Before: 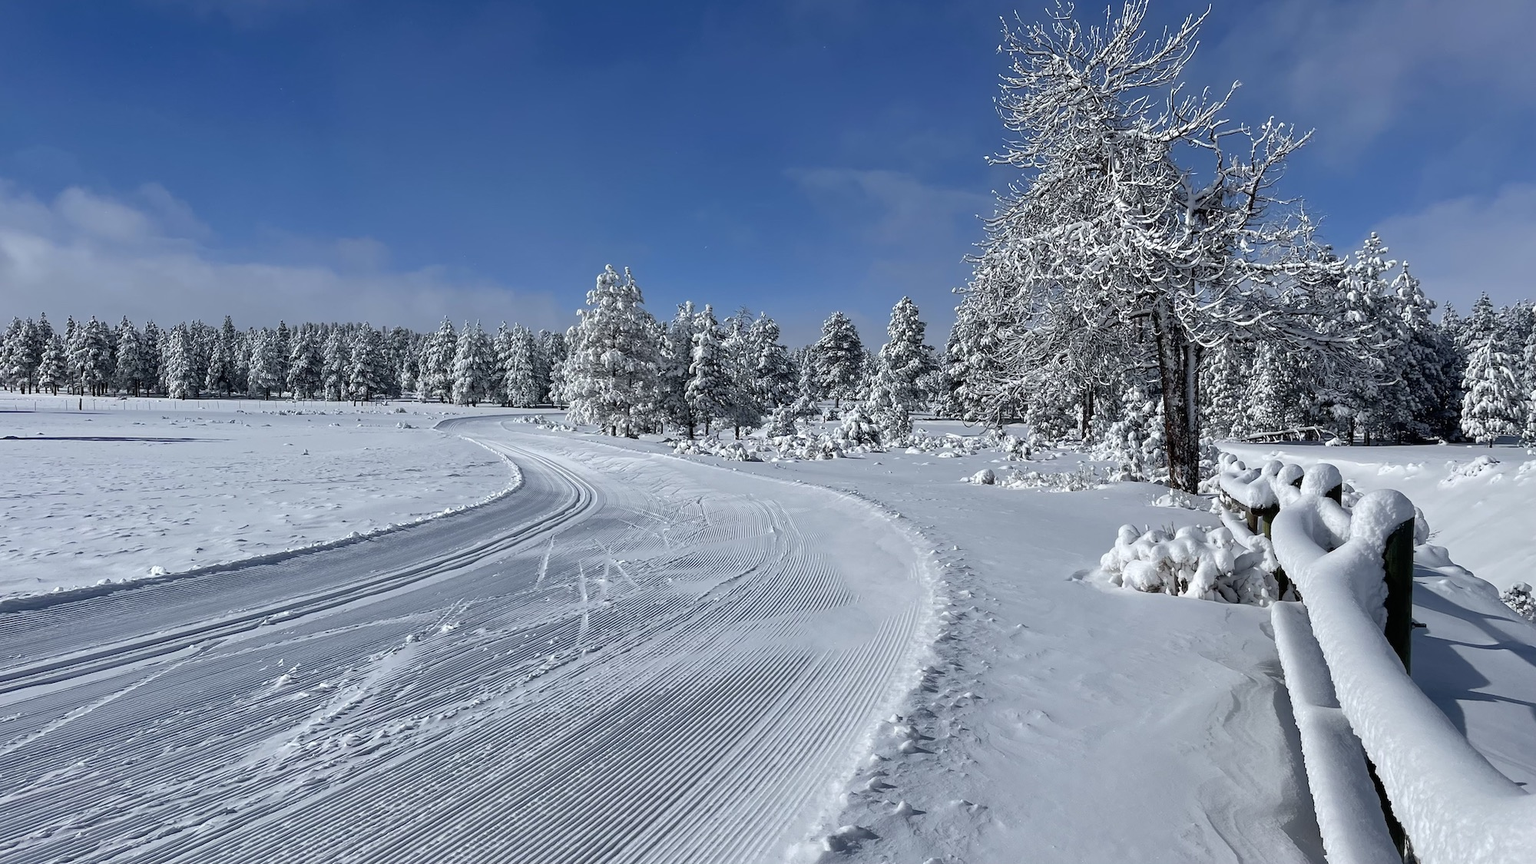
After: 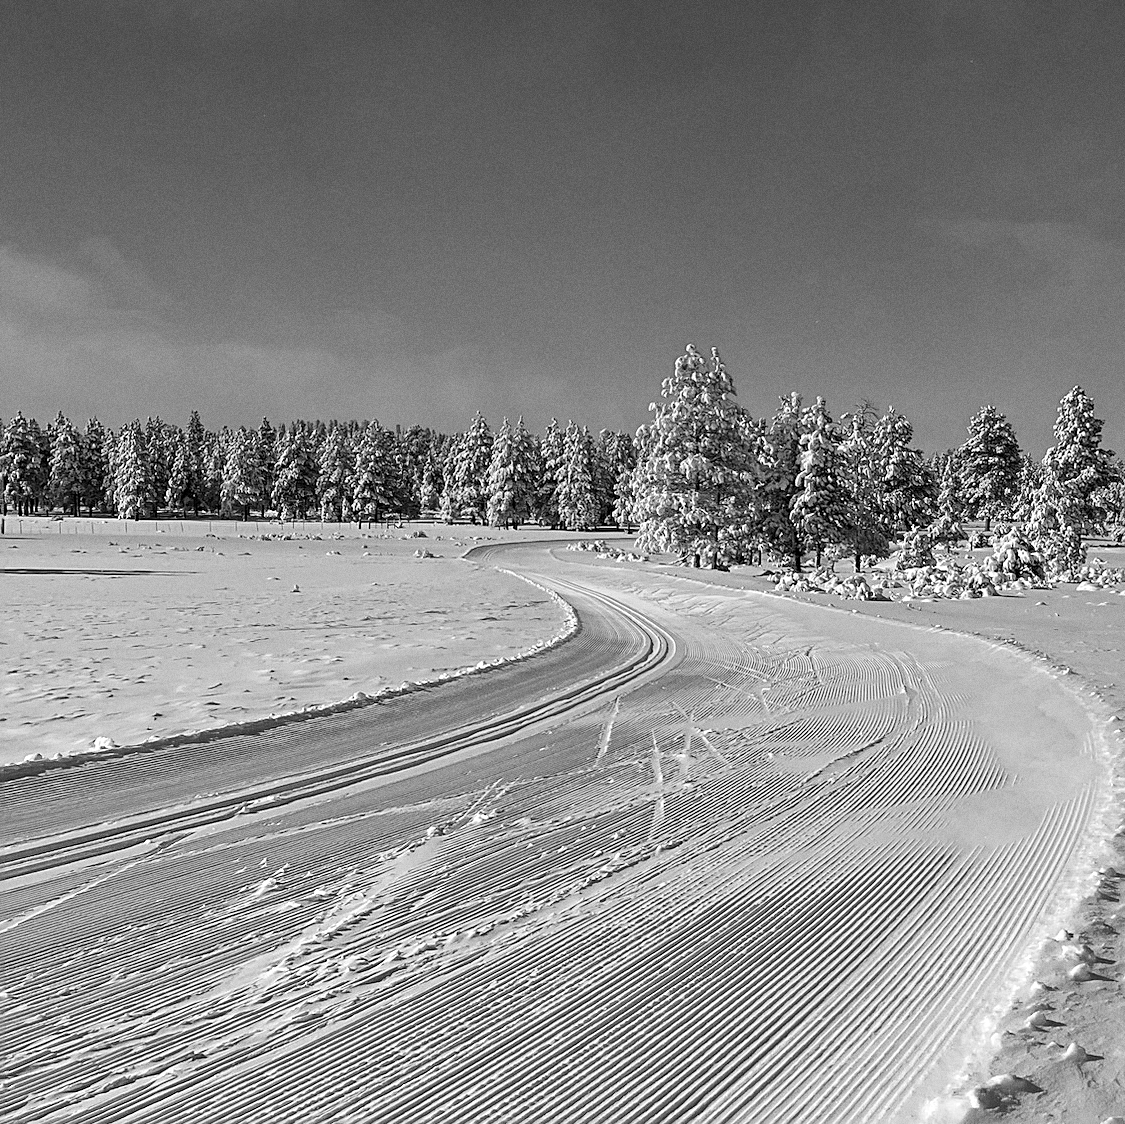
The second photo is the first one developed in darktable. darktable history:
grain: coarseness 0.09 ISO
tone equalizer: -8 EV -0.417 EV, -7 EV -0.389 EV, -6 EV -0.333 EV, -5 EV -0.222 EV, -3 EV 0.222 EV, -2 EV 0.333 EV, -1 EV 0.389 EV, +0 EV 0.417 EV, edges refinement/feathering 500, mask exposure compensation -1.57 EV, preserve details no
crop: left 5.114%, right 38.589%
graduated density: hue 238.83°, saturation 50%
sharpen: on, module defaults
color calibration: output gray [0.267, 0.423, 0.261, 0], illuminant same as pipeline (D50), adaptation none (bypass)
